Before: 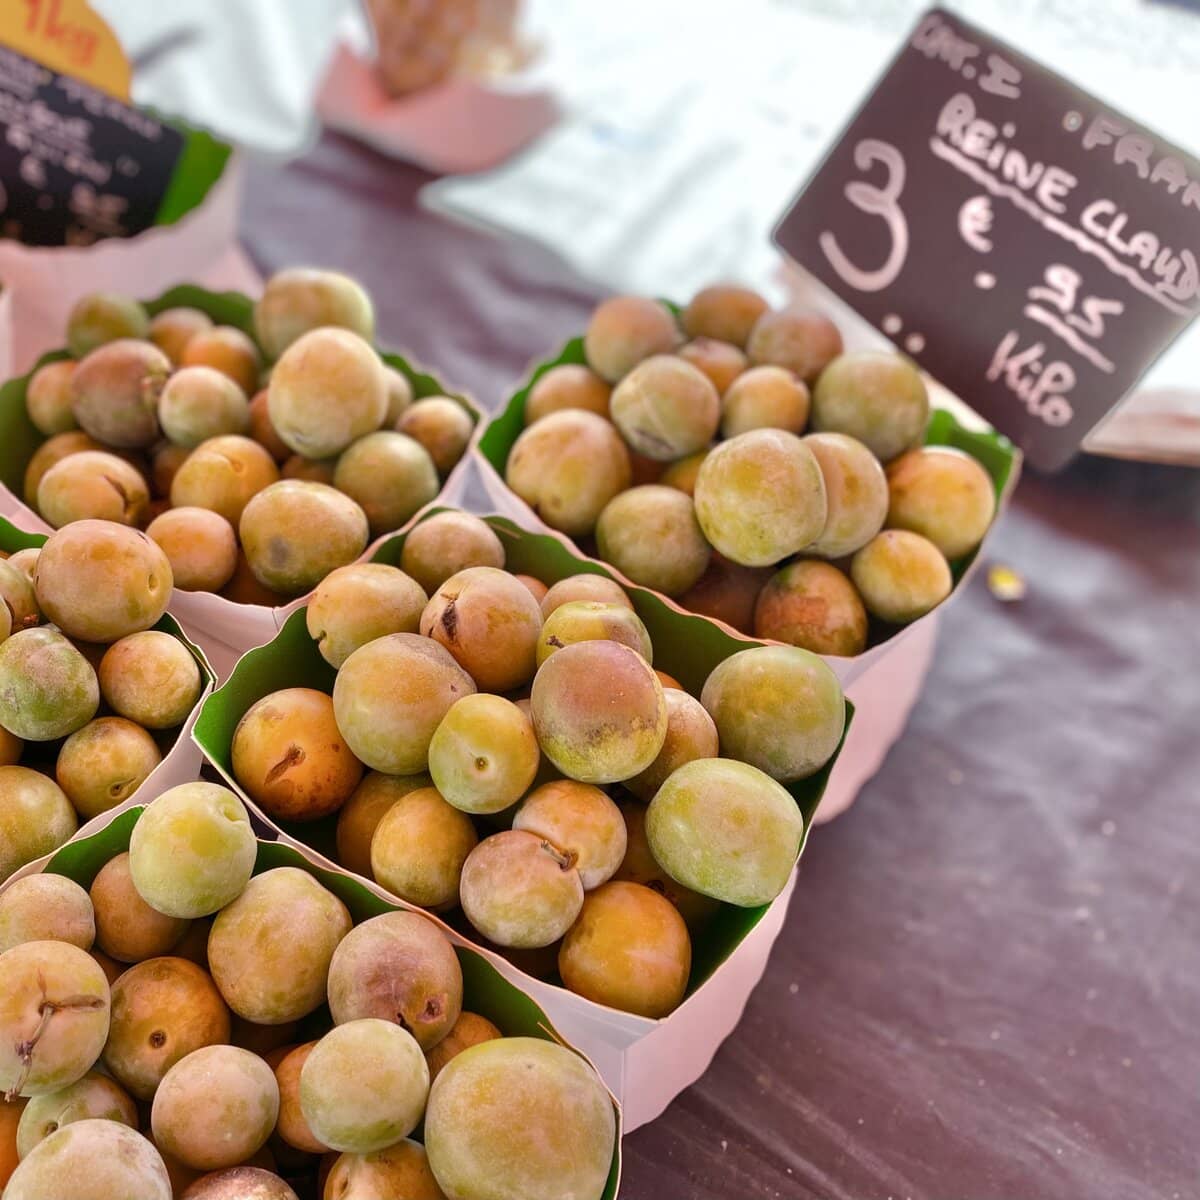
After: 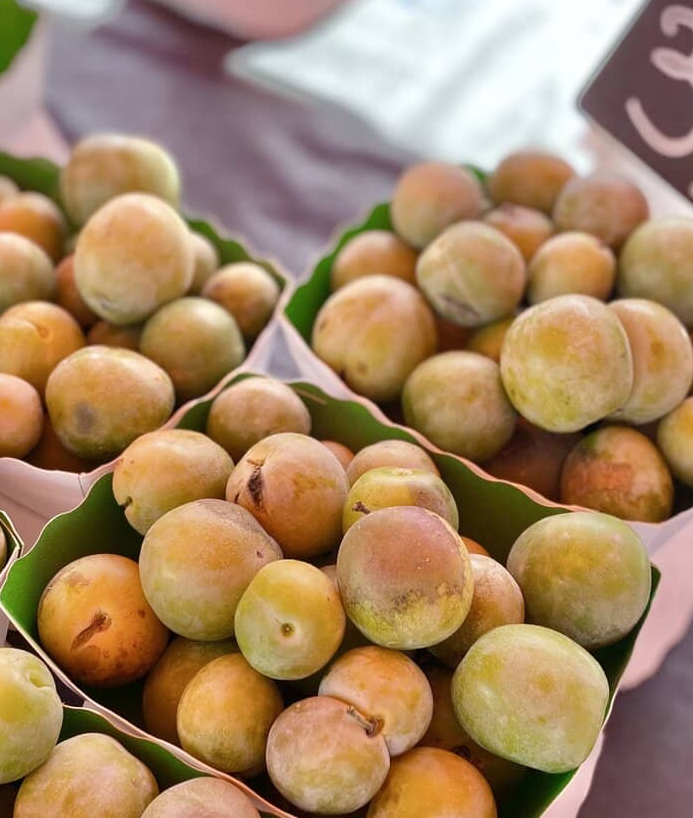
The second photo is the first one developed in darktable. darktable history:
contrast brightness saturation: saturation -0.04
crop: left 16.202%, top 11.208%, right 26.045%, bottom 20.557%
white balance: emerald 1
